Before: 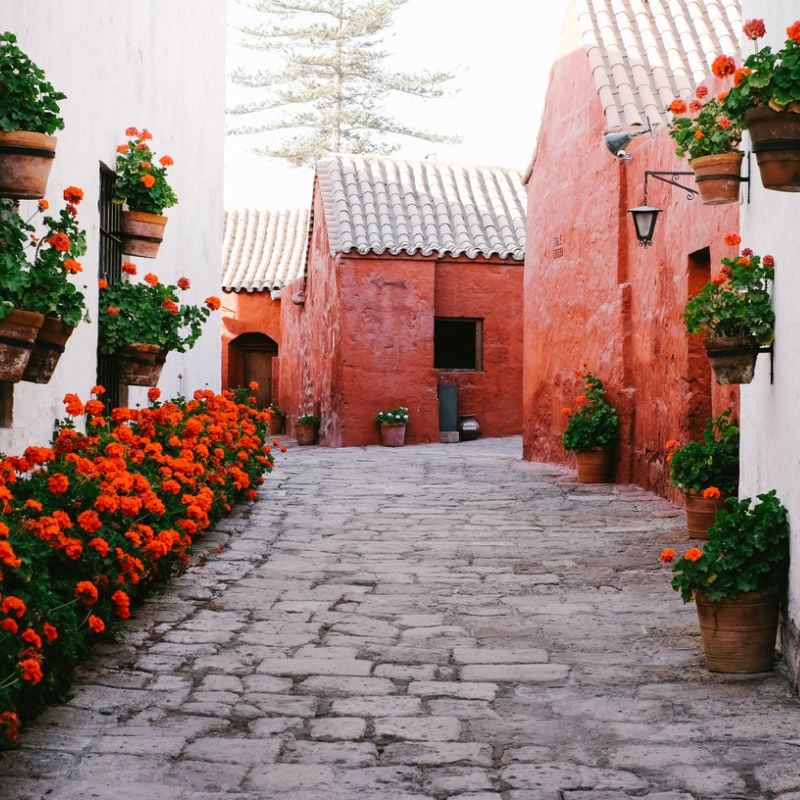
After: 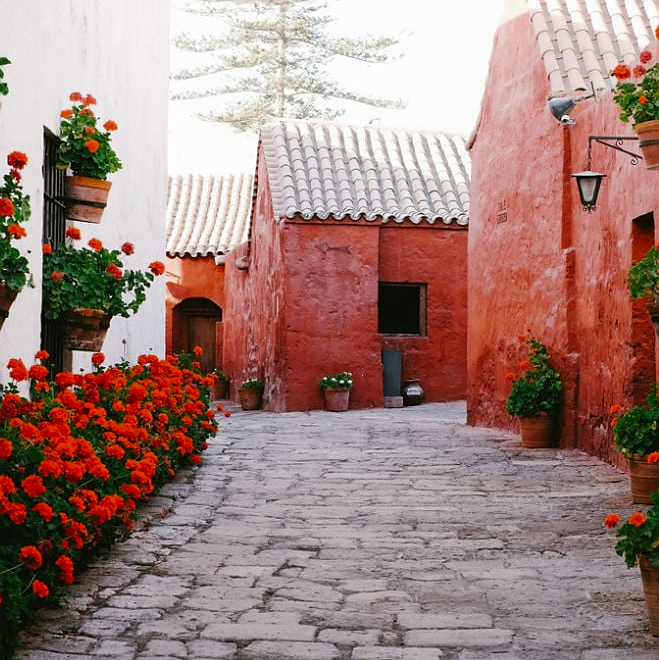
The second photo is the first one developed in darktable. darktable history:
sharpen: radius 1.04
color zones: curves: ch0 [(0, 0.425) (0.143, 0.422) (0.286, 0.42) (0.429, 0.419) (0.571, 0.419) (0.714, 0.42) (0.857, 0.422) (1, 0.425)]
crop and rotate: left 7.036%, top 4.378%, right 10.529%, bottom 13.024%
exposure: exposure -0.003 EV, compensate exposure bias true, compensate highlight preservation false
